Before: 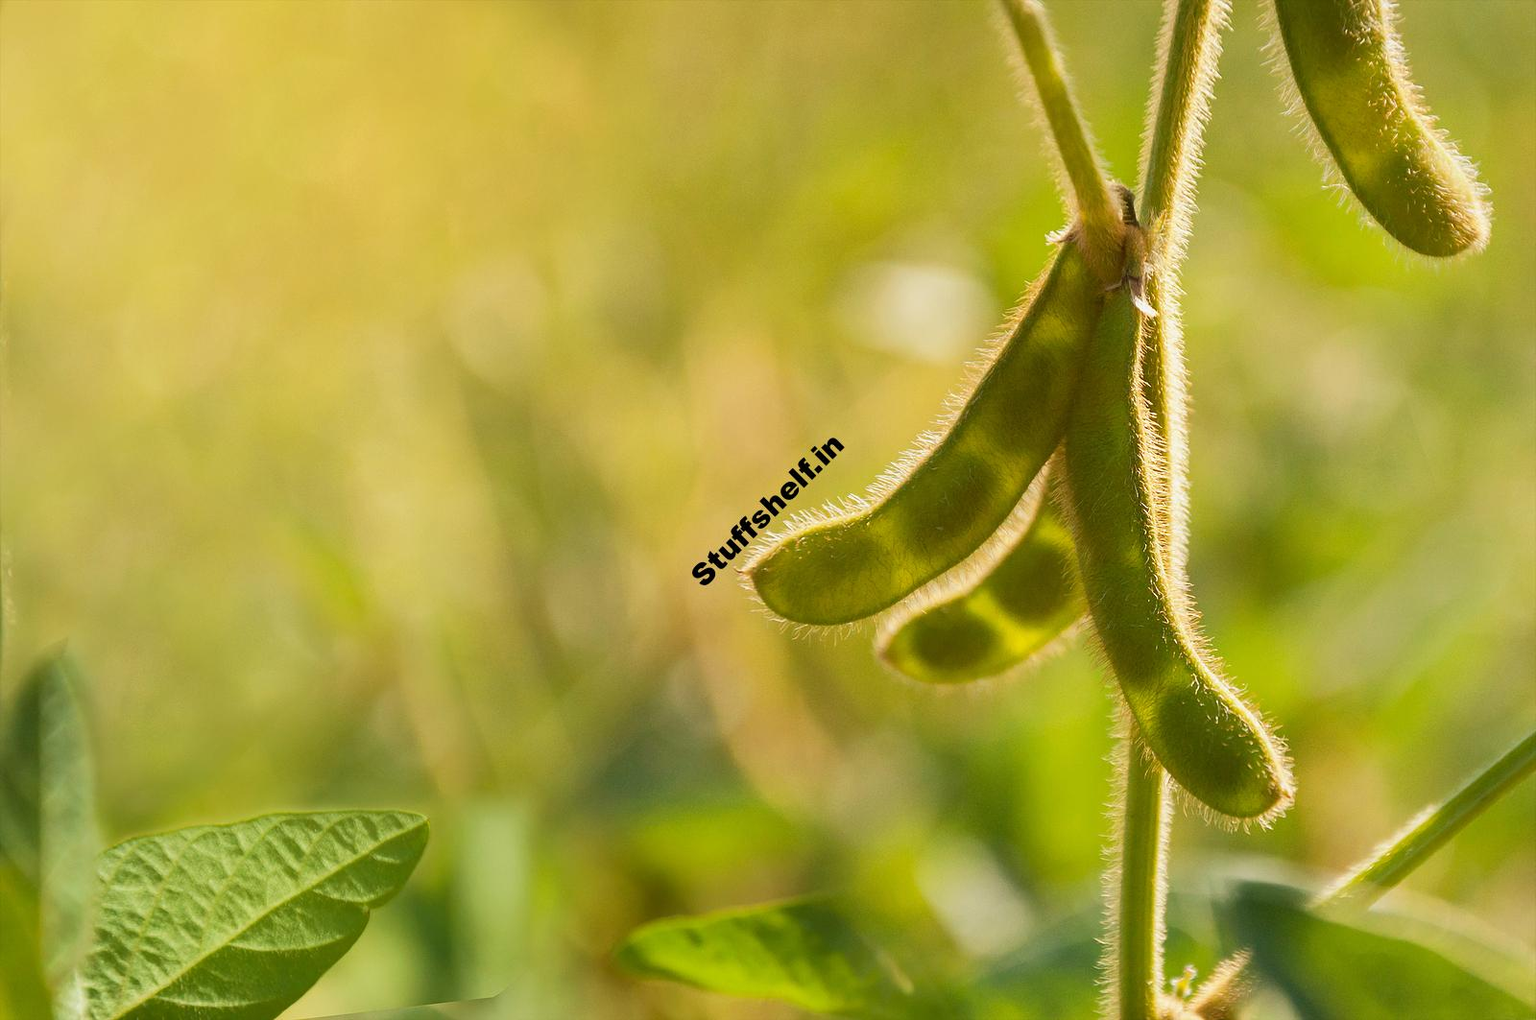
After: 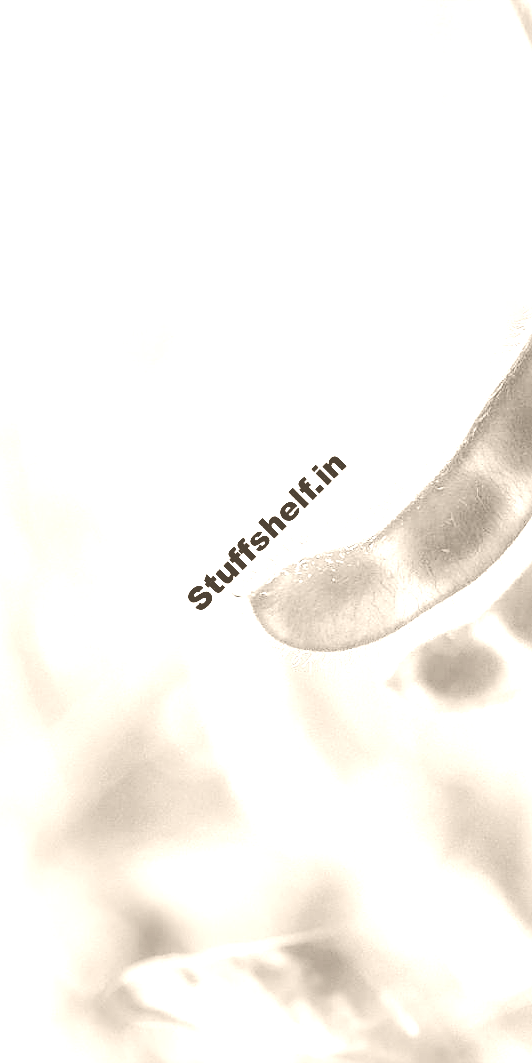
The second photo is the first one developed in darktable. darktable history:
white balance: emerald 1
crop: left 33.36%, right 33.36%
base curve: curves: ch0 [(0, 0) (0.028, 0.03) (0.121, 0.232) (0.46, 0.748) (0.859, 0.968) (1, 1)], preserve colors none
colorize: hue 34.49°, saturation 35.33%, source mix 100%, version 1
sharpen: on, module defaults
